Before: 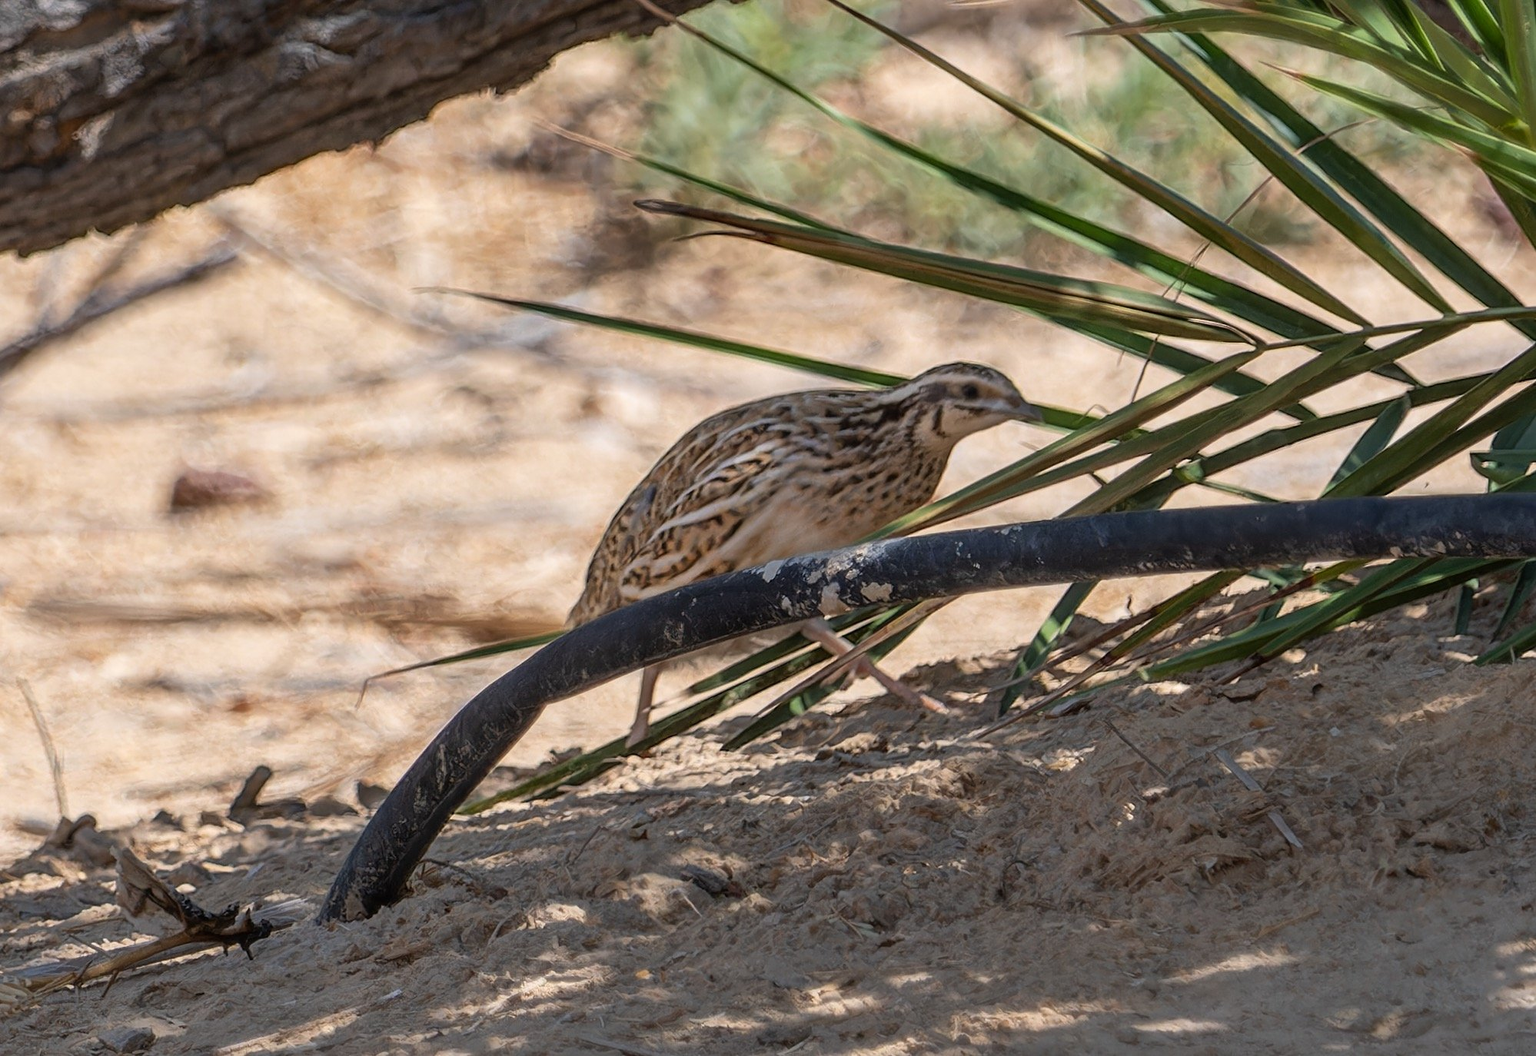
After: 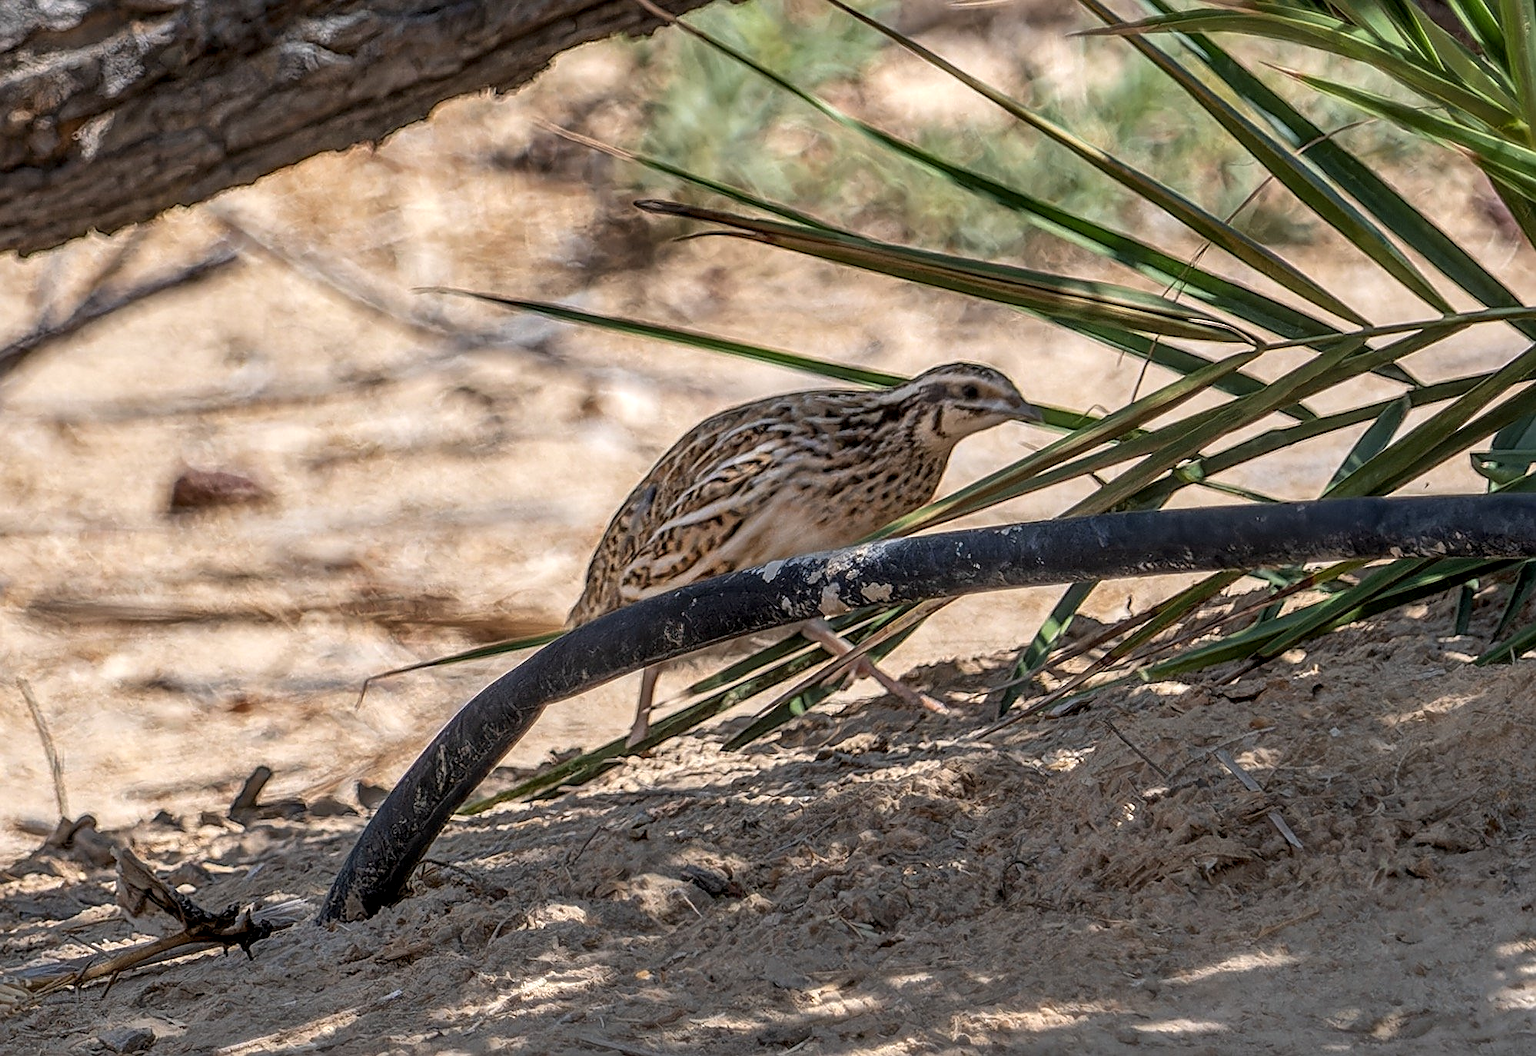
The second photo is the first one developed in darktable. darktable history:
shadows and highlights: shadows 20.92, highlights -35.27, soften with gaussian
local contrast: highlights 62%, detail 143%, midtone range 0.431
sharpen: on, module defaults
